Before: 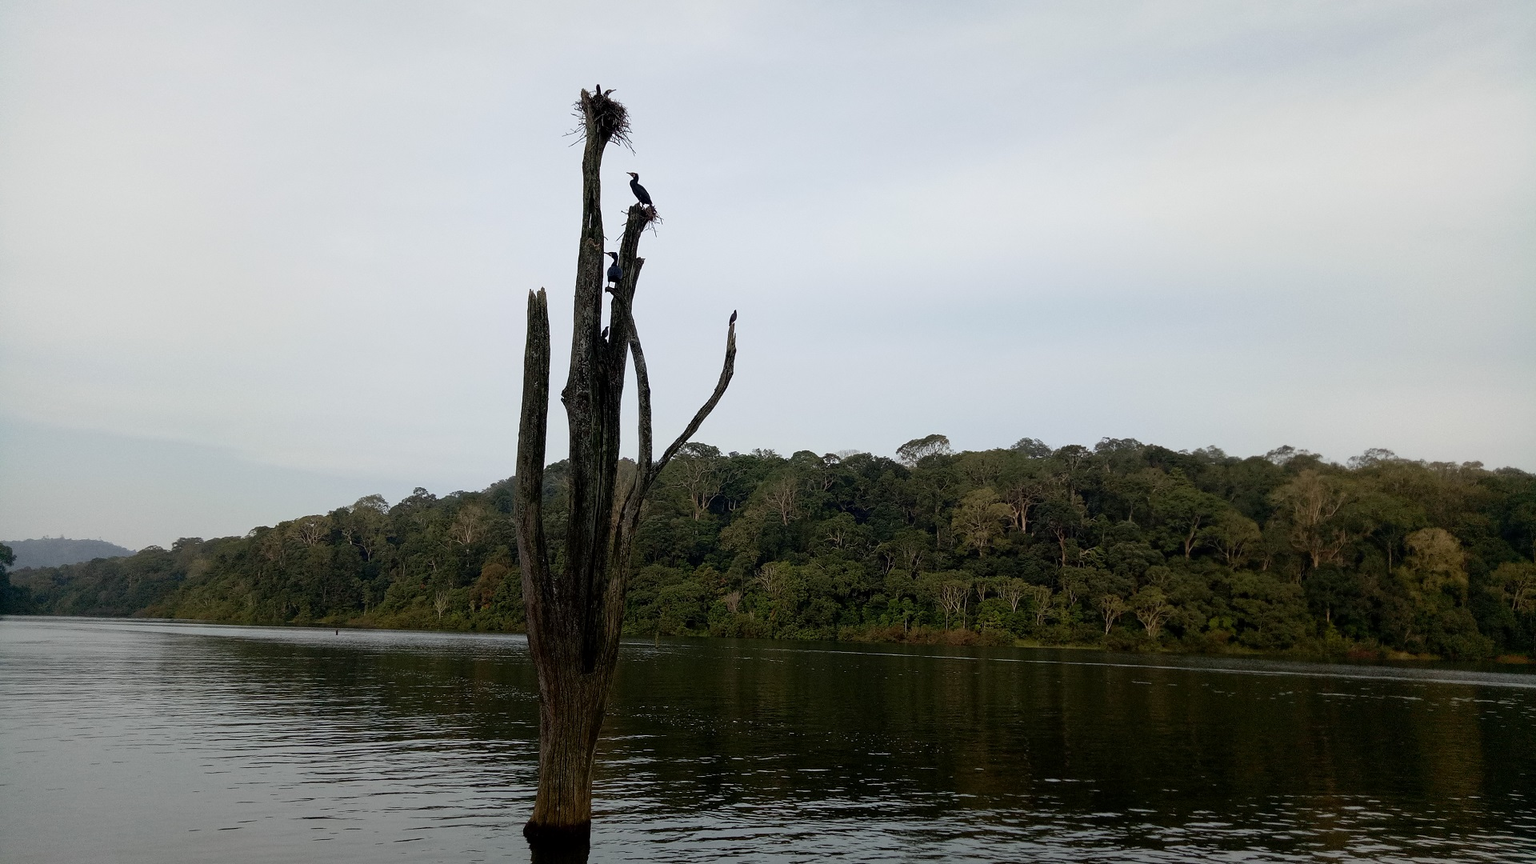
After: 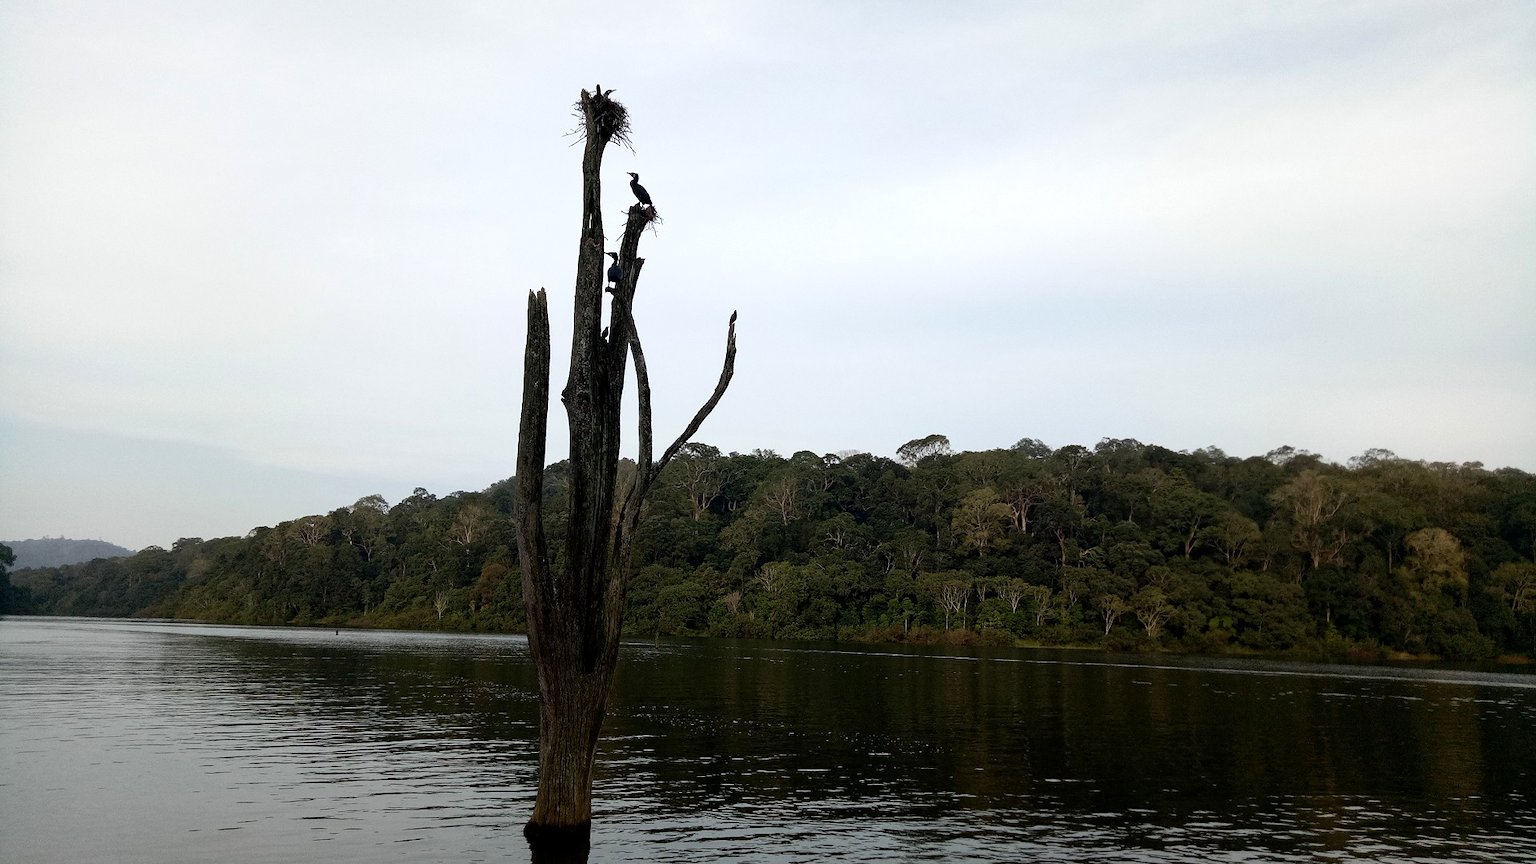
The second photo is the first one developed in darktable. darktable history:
tone equalizer: -8 EV -0.417 EV, -7 EV -0.389 EV, -6 EV -0.333 EV, -5 EV -0.222 EV, -3 EV 0.222 EV, -2 EV 0.333 EV, -1 EV 0.389 EV, +0 EV 0.417 EV, edges refinement/feathering 500, mask exposure compensation -1.57 EV, preserve details no
local contrast: mode bilateral grid, contrast 15, coarseness 36, detail 105%, midtone range 0.2
